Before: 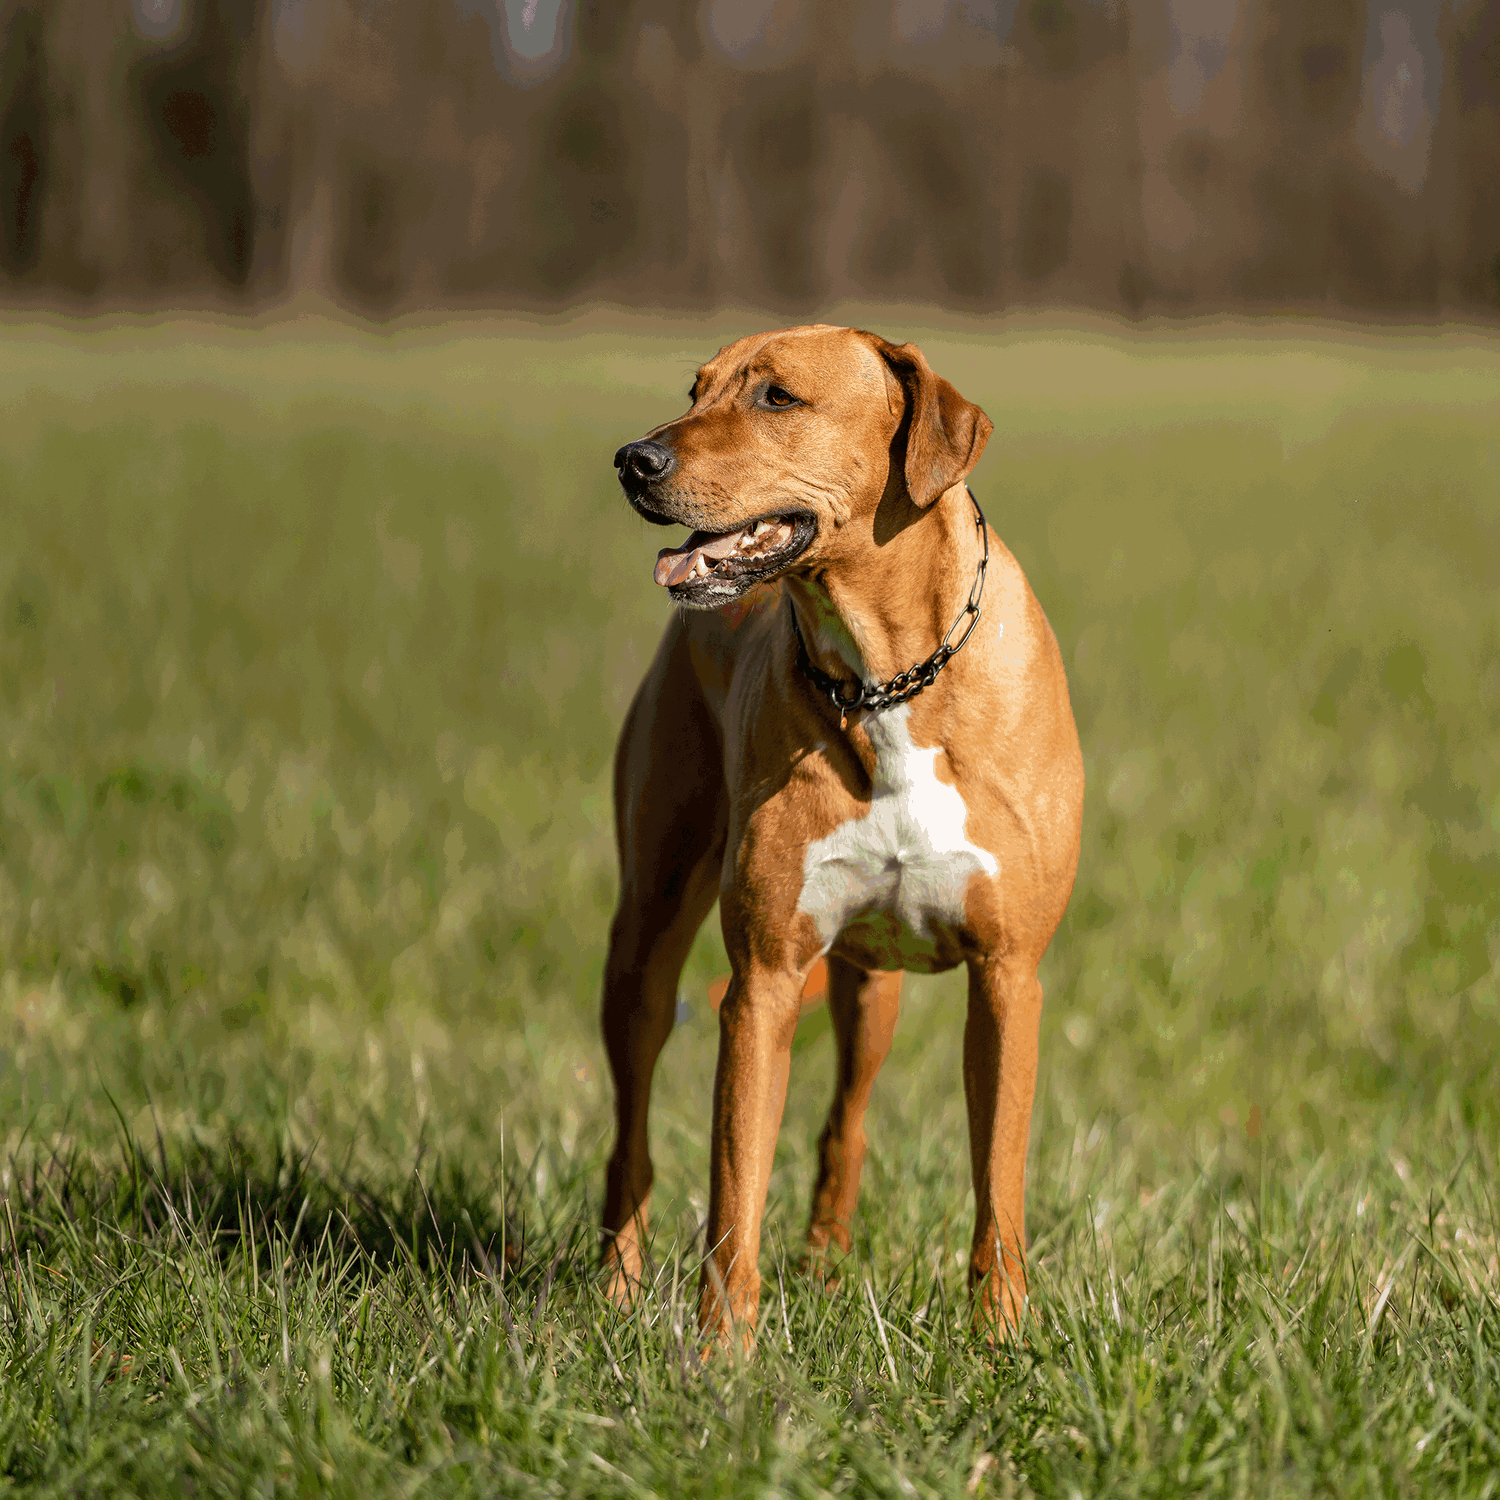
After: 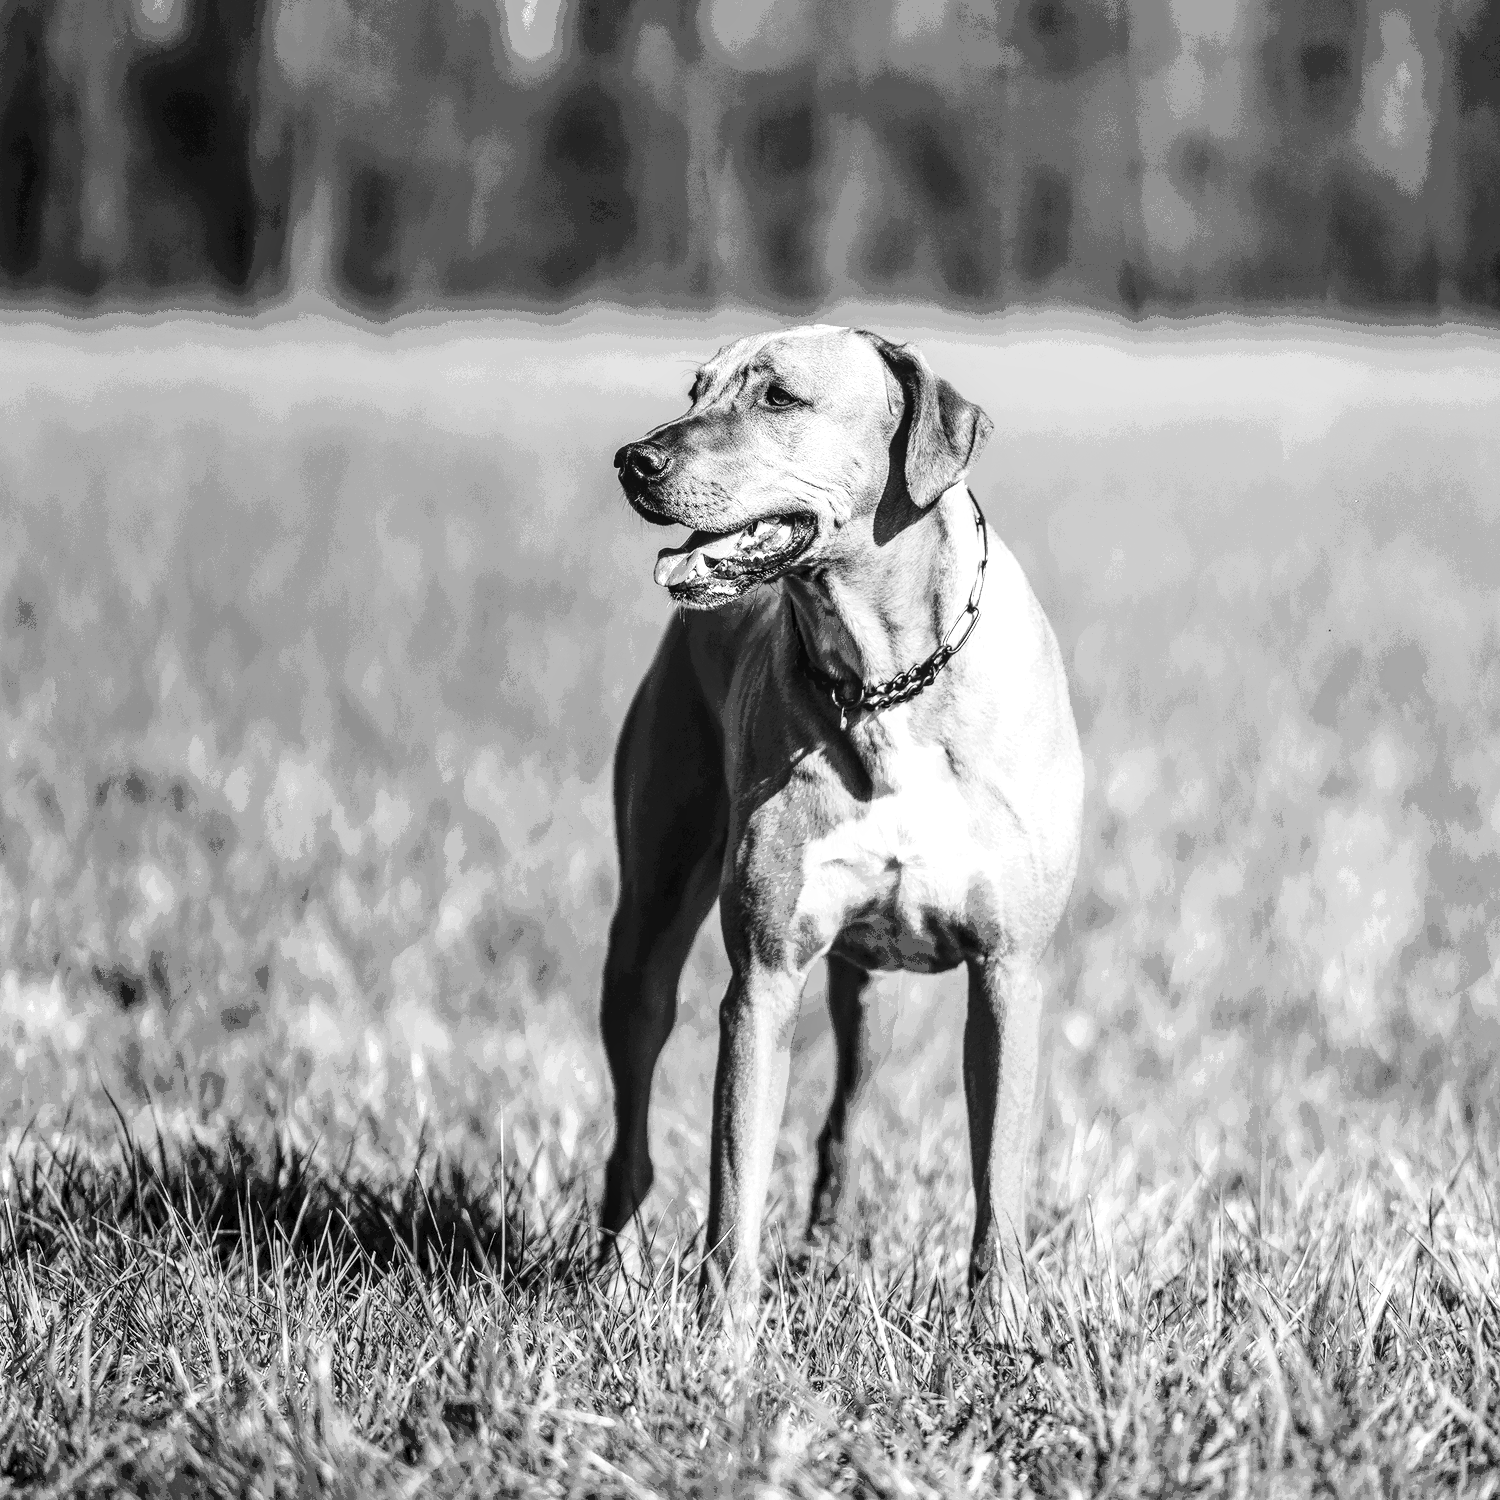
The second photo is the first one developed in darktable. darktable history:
exposure: exposure -0.153 EV, compensate highlight preservation false
white balance: red 0.978, blue 0.999
contrast brightness saturation: contrast 0.2, brightness 0.16, saturation 0.22
local contrast: detail 130%
base curve: curves: ch0 [(0, 0) (0.04, 0.03) (0.133, 0.232) (0.448, 0.748) (0.843, 0.968) (1, 1)], preserve colors none
levels: levels [0, 0.476, 0.951]
monochrome: on, module defaults
color correction: highlights a* 9.03, highlights b* 8.71, shadows a* 40, shadows b* 40, saturation 0.8
